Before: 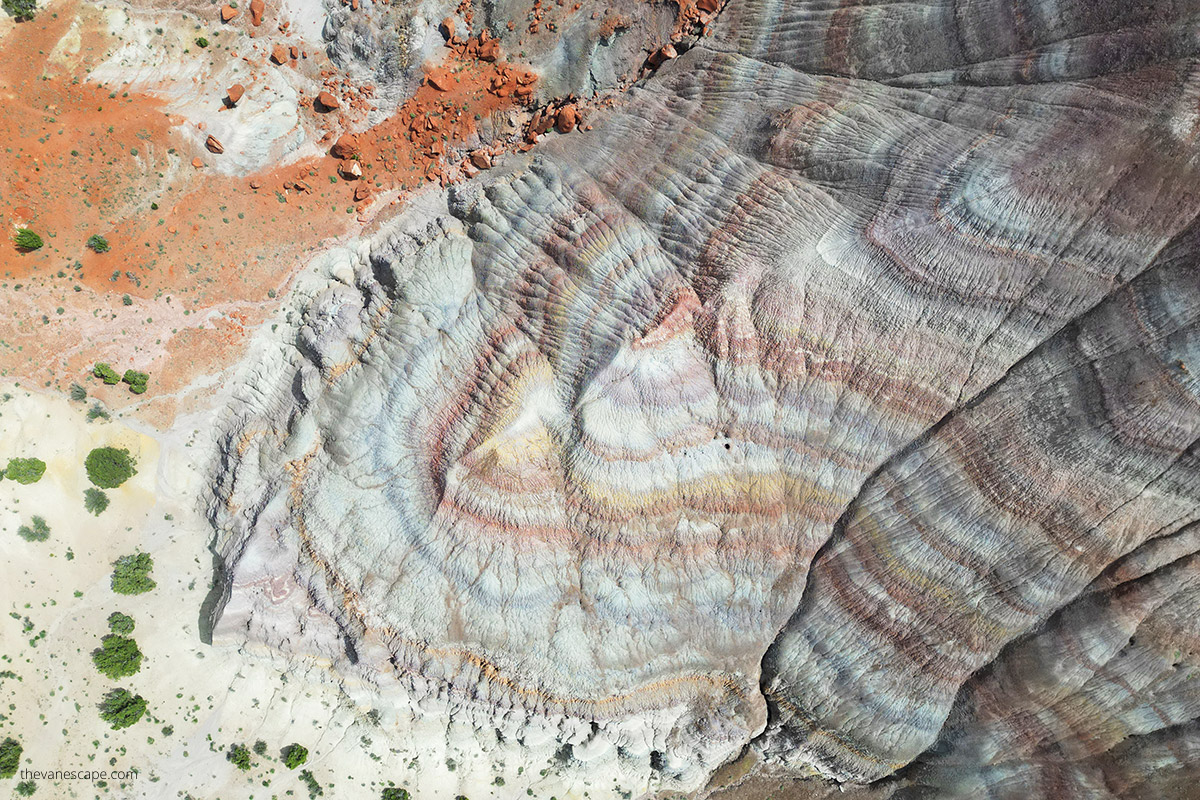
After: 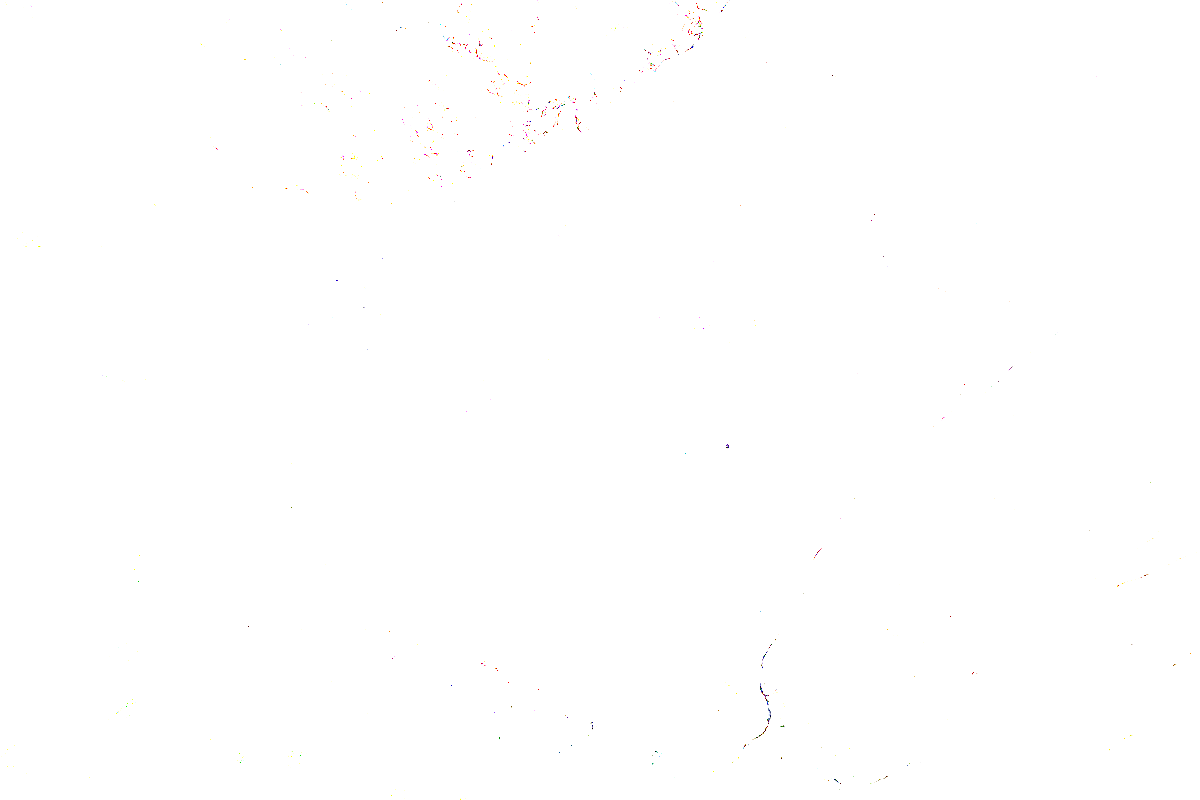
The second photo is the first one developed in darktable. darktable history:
exposure: exposure 7.958 EV, compensate highlight preservation false
